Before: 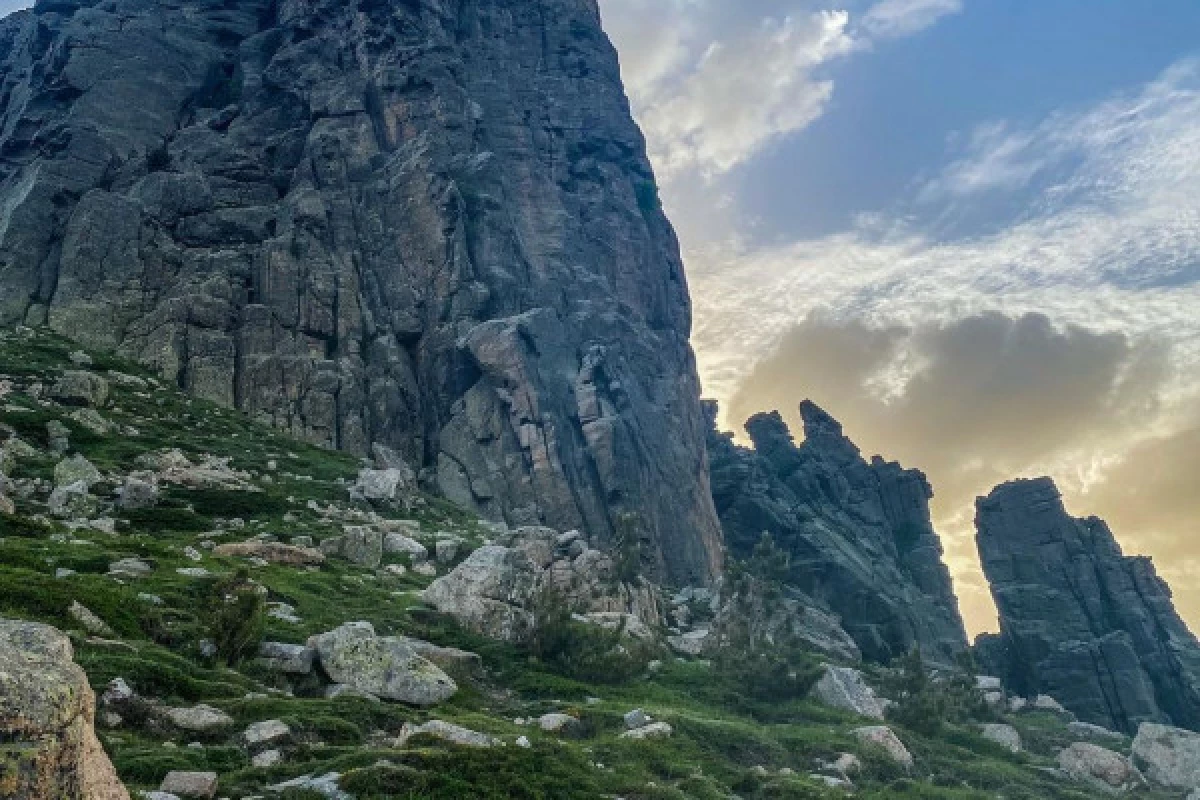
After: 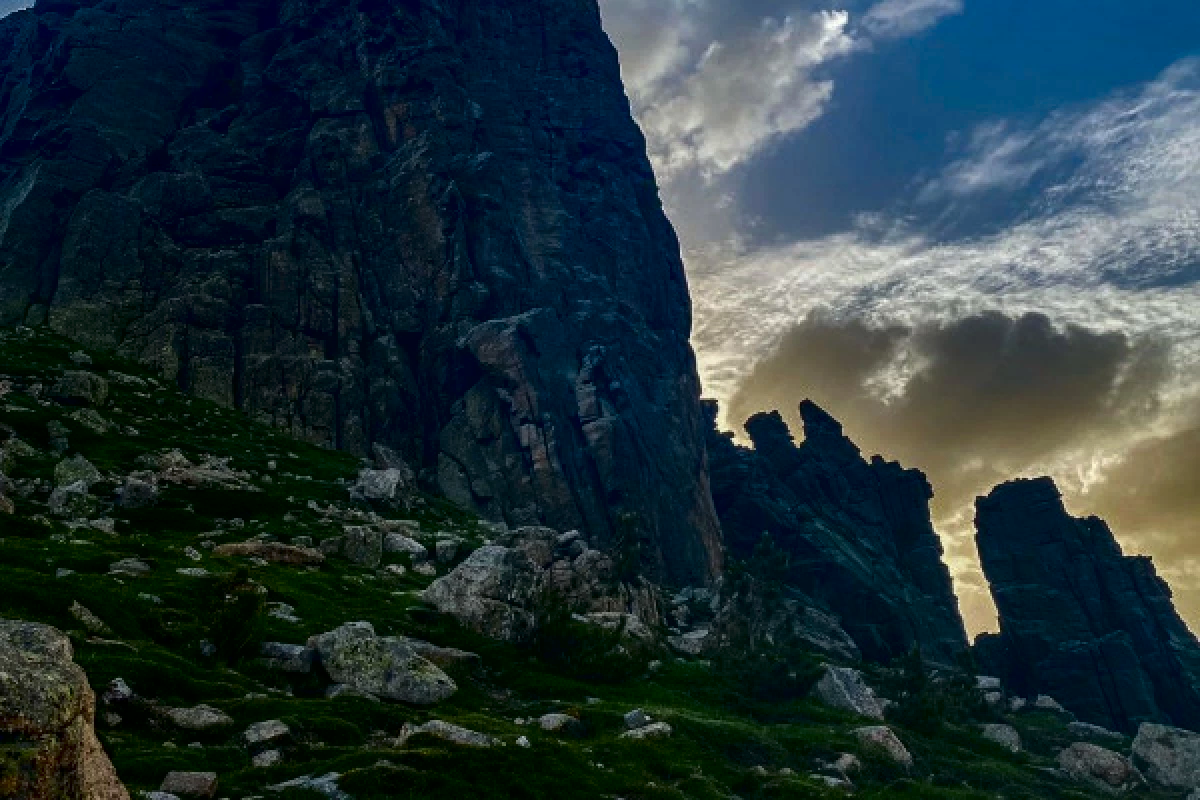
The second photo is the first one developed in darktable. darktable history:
local contrast: mode bilateral grid, contrast 20, coarseness 50, detail 120%, midtone range 0.2
contrast brightness saturation: contrast 0.09, brightness -0.59, saturation 0.17
